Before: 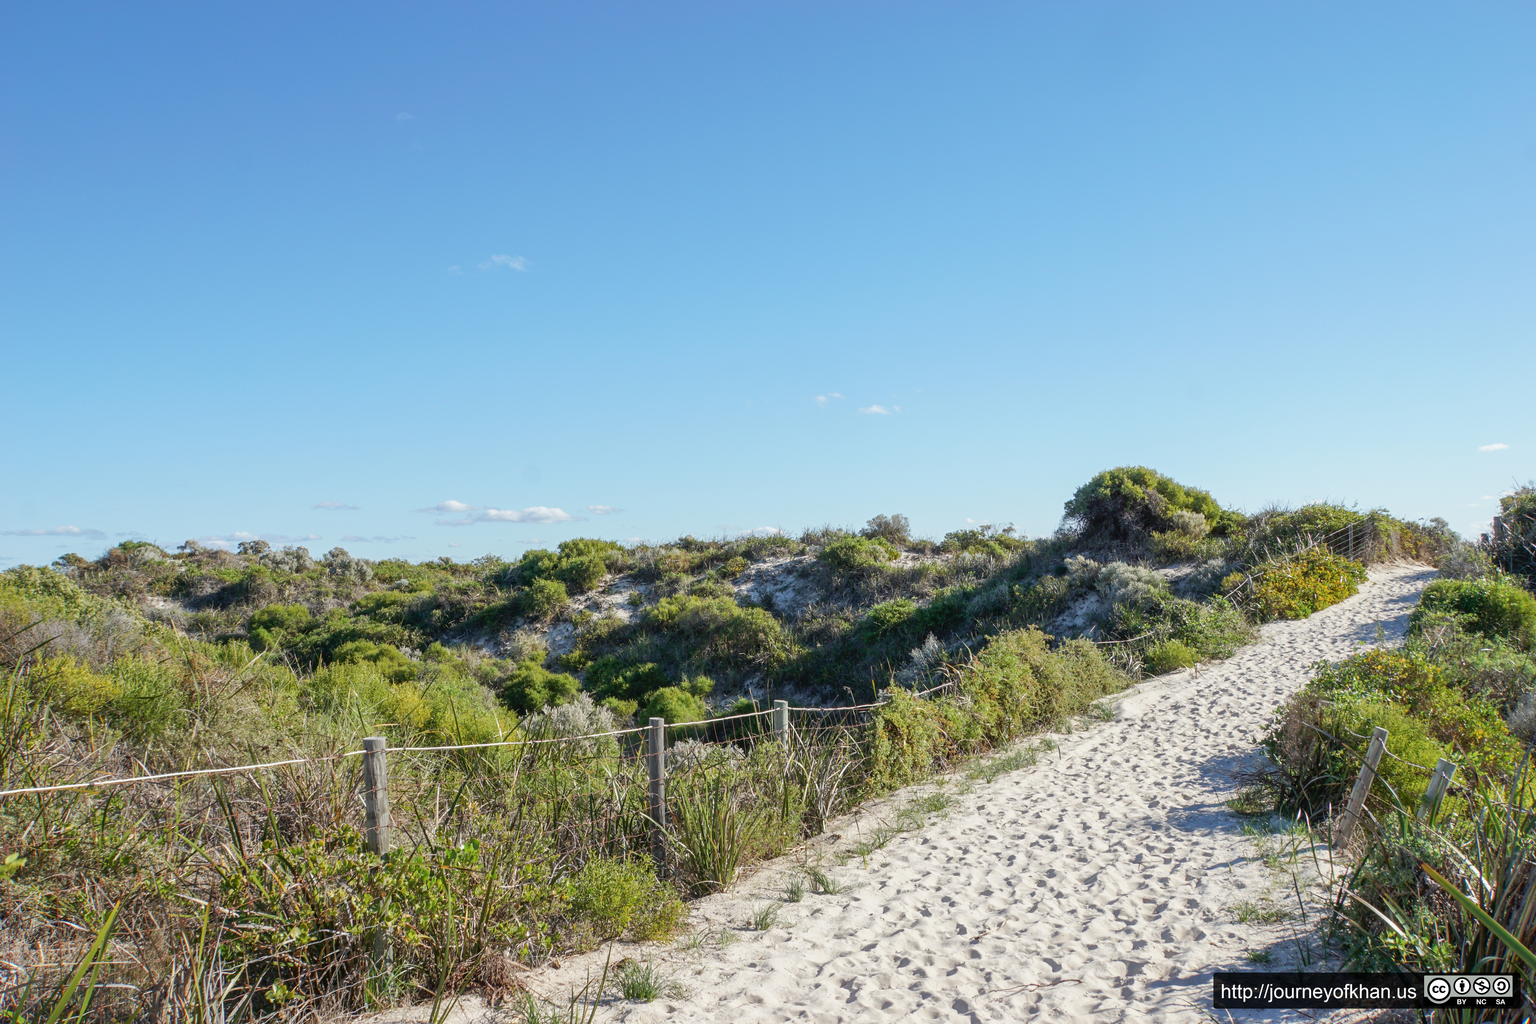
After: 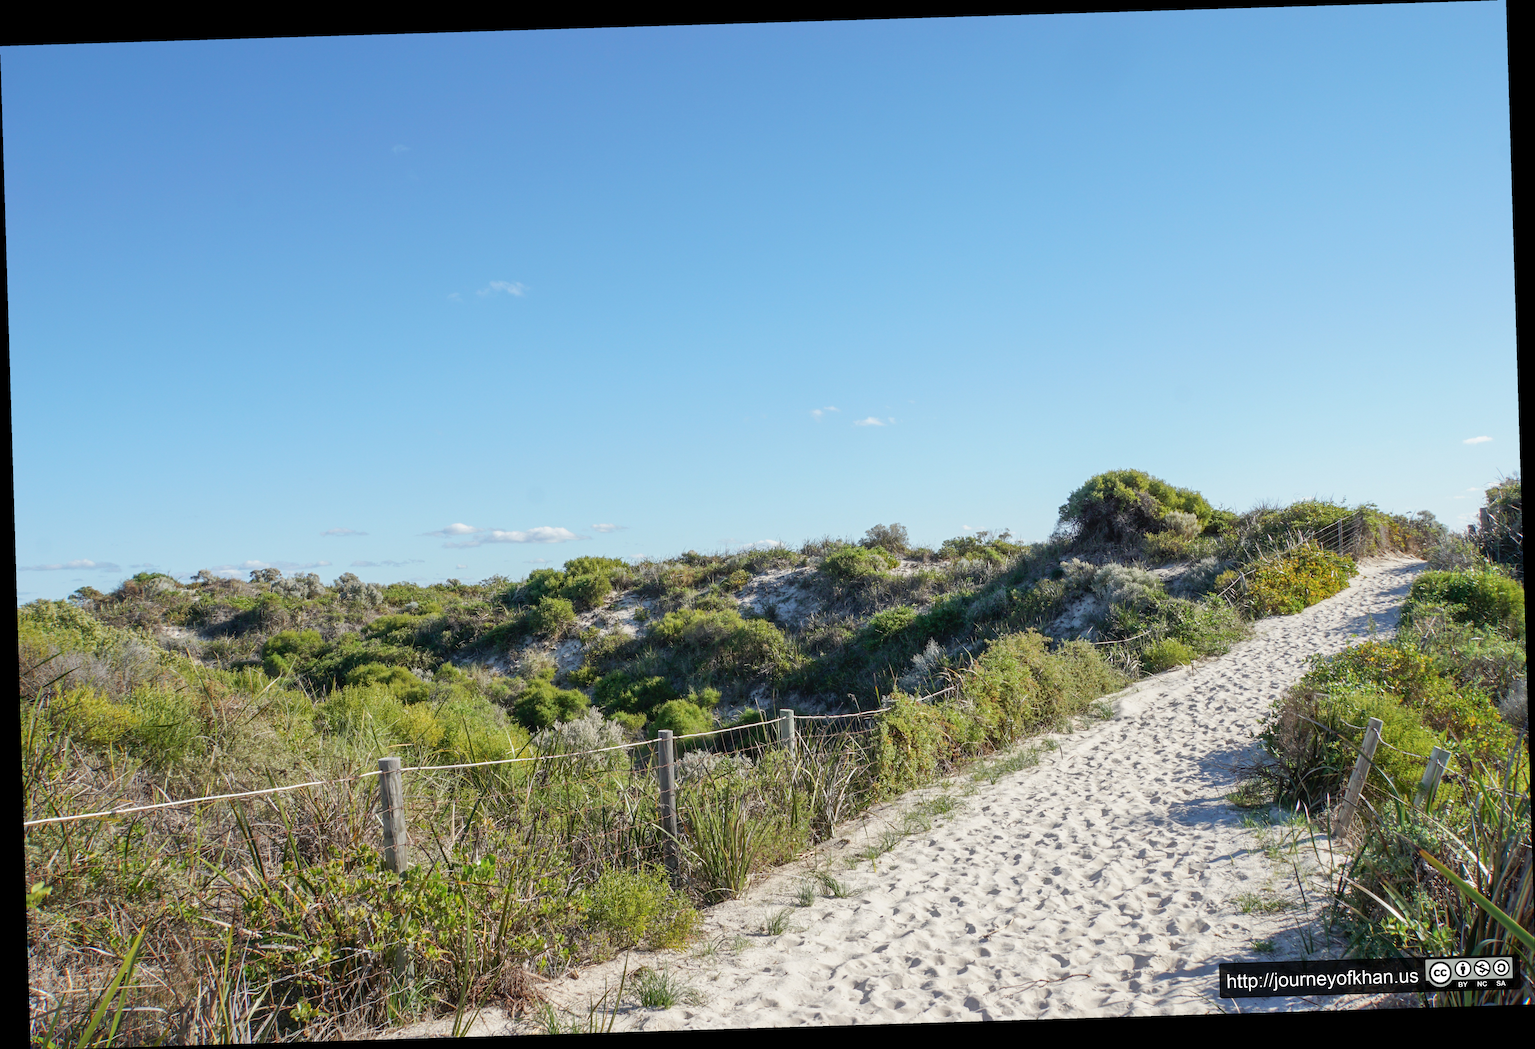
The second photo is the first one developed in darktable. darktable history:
rotate and perspective: rotation -1.75°, automatic cropping off
white balance: red 1, blue 1
